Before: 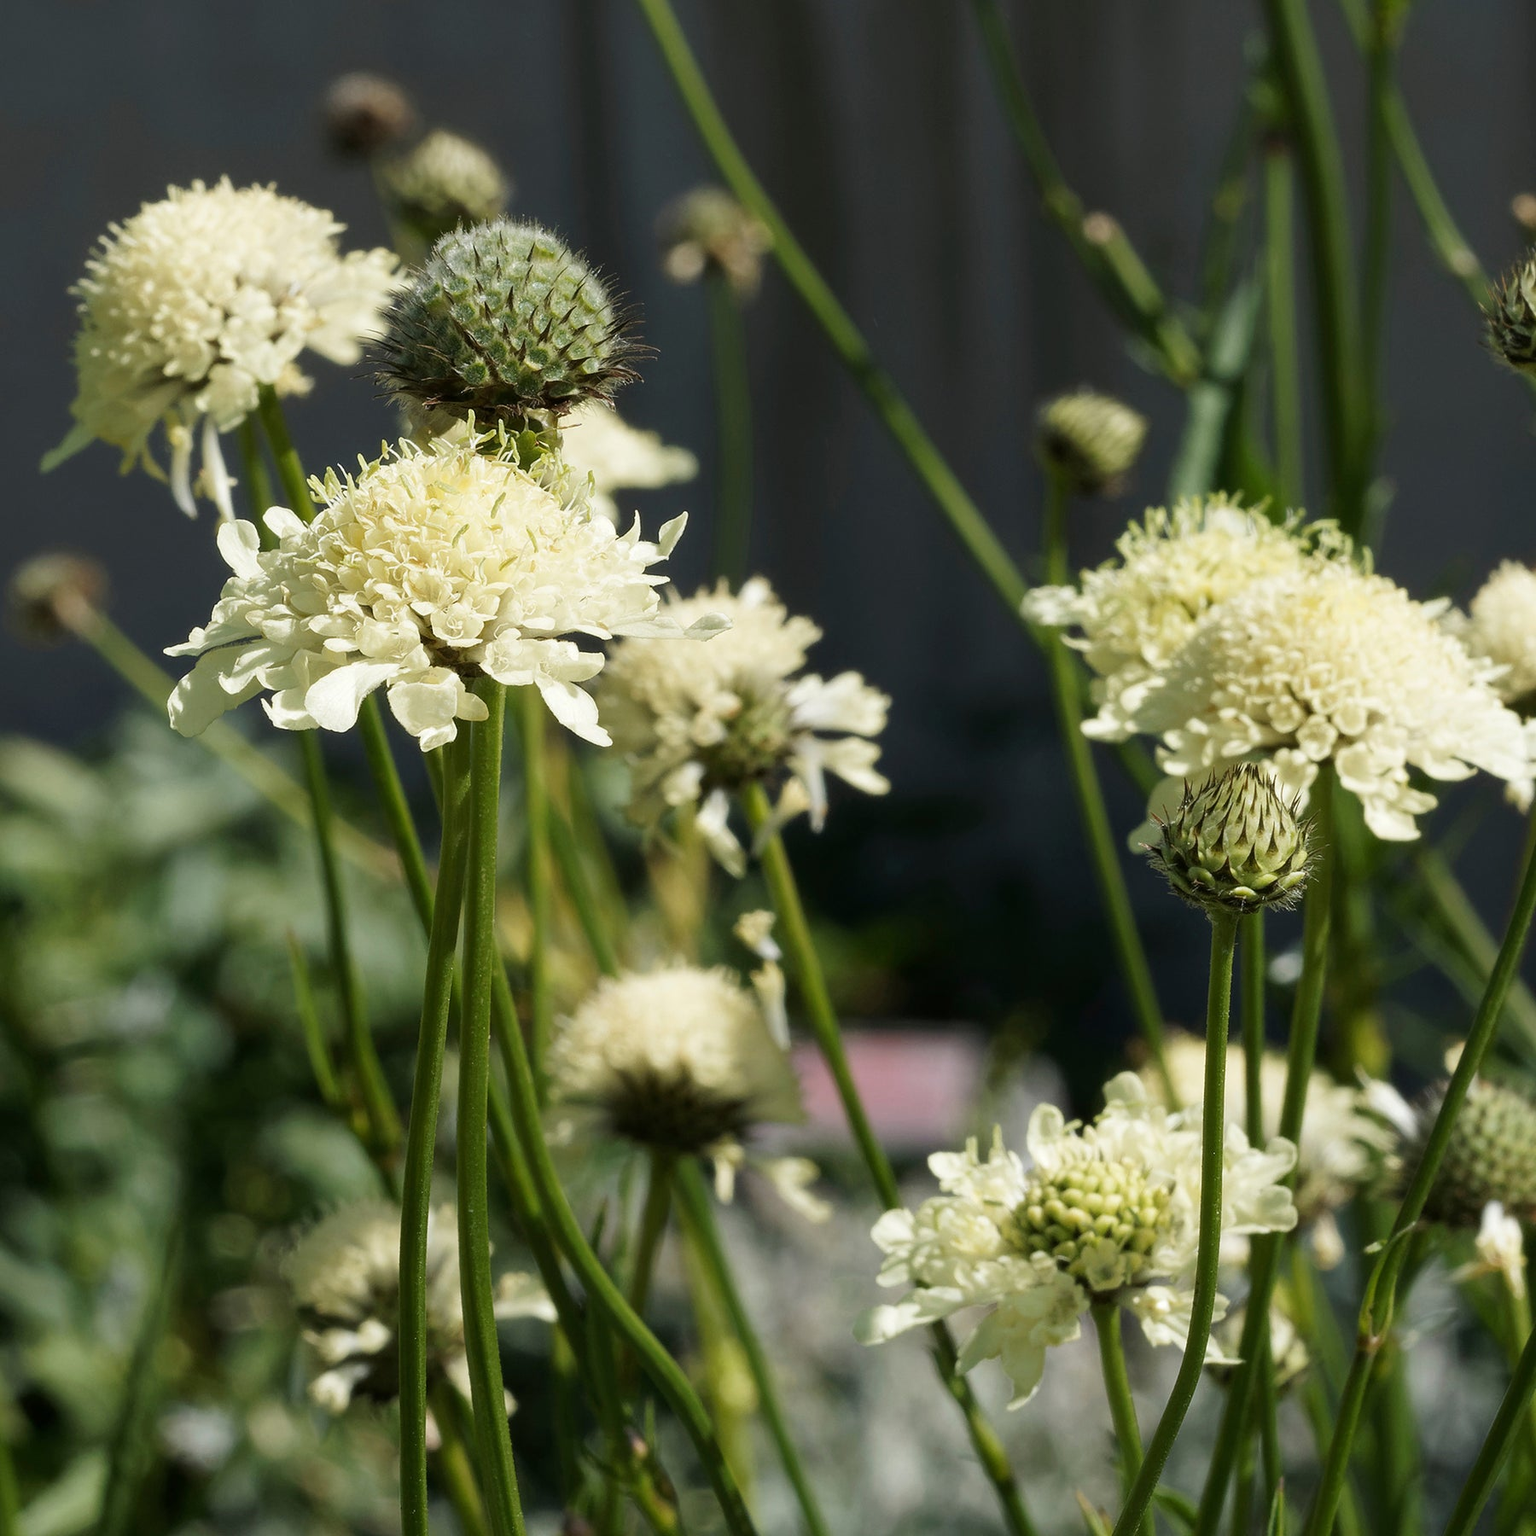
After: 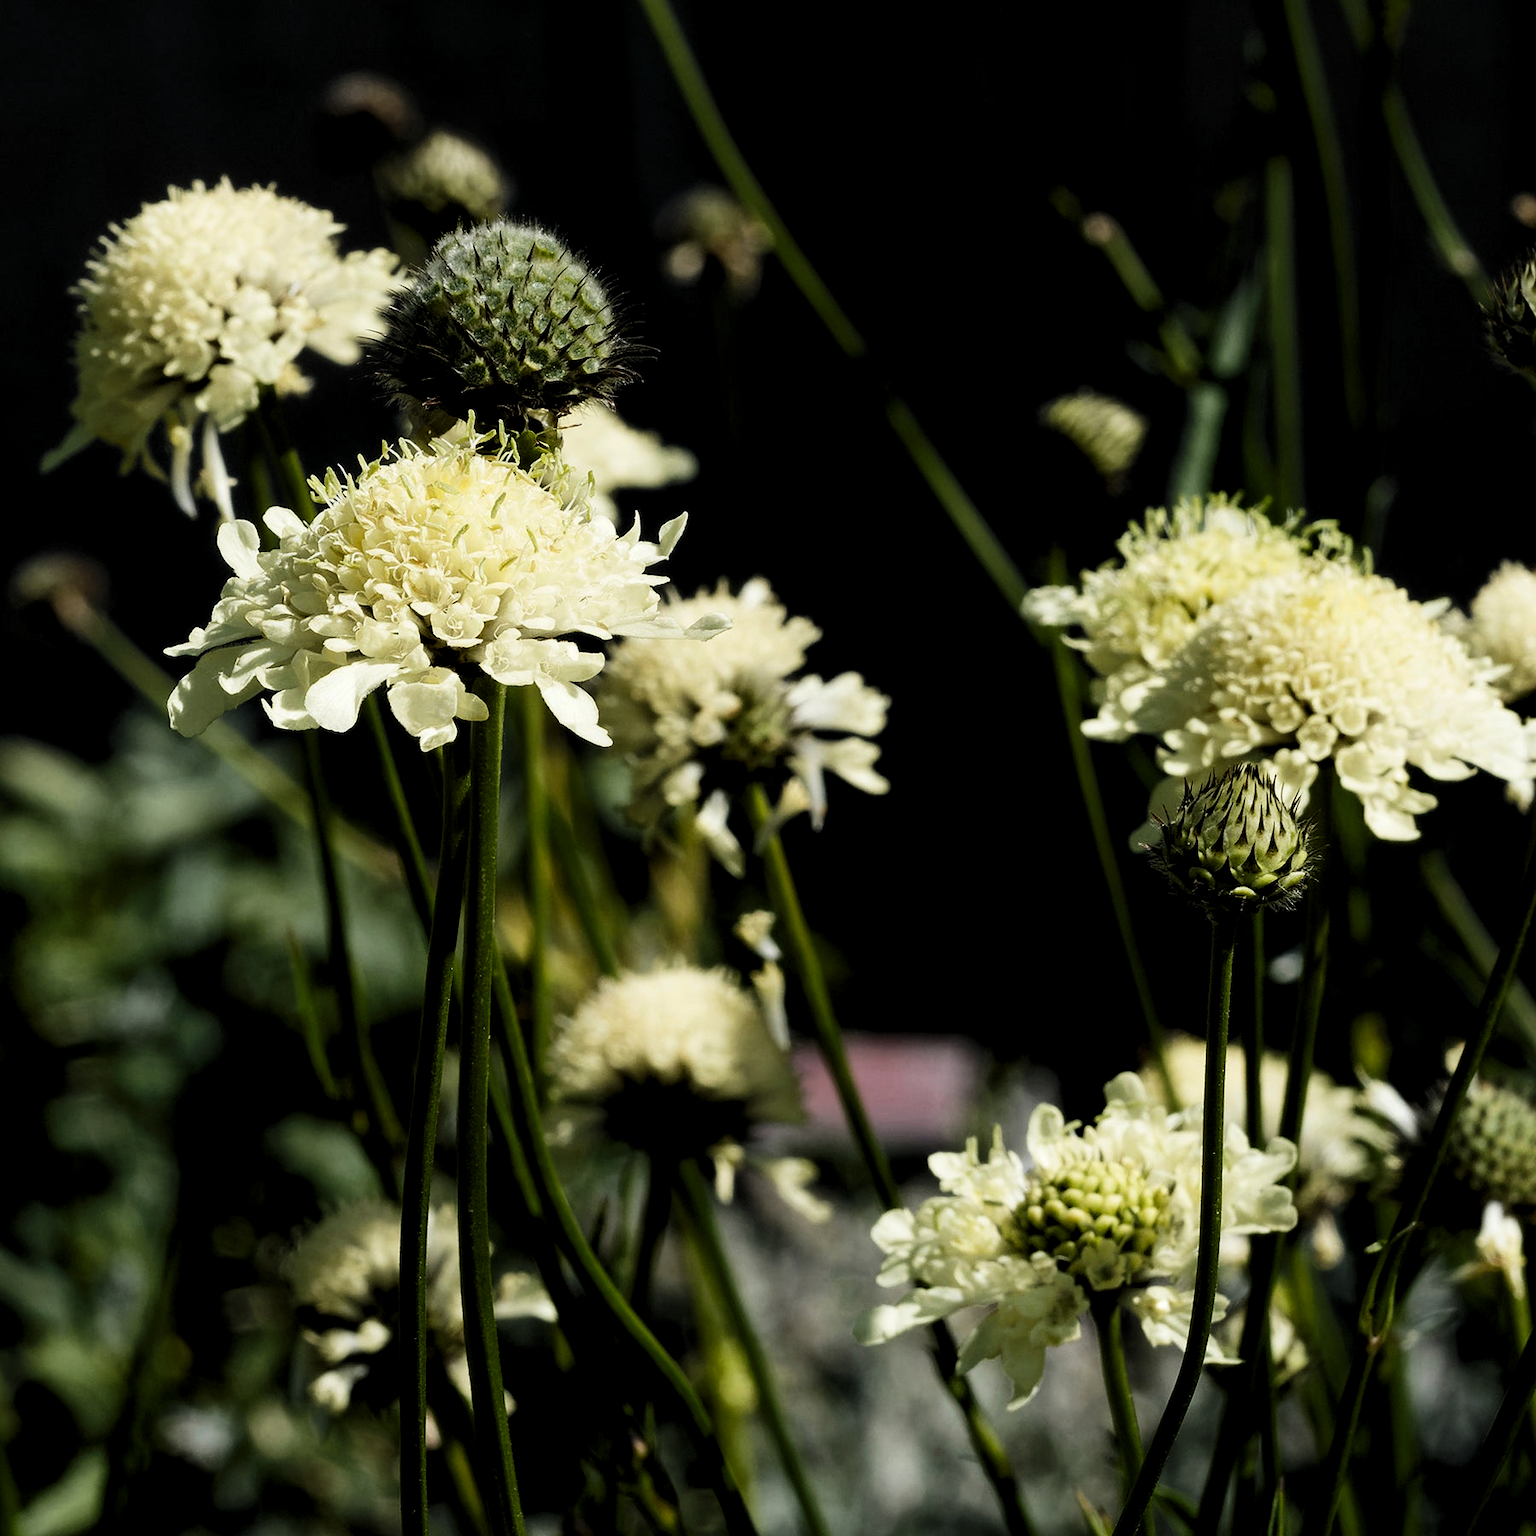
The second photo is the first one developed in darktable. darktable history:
levels: levels [0.116, 0.574, 1]
contrast brightness saturation: contrast 0.19, brightness -0.11, saturation 0.21
